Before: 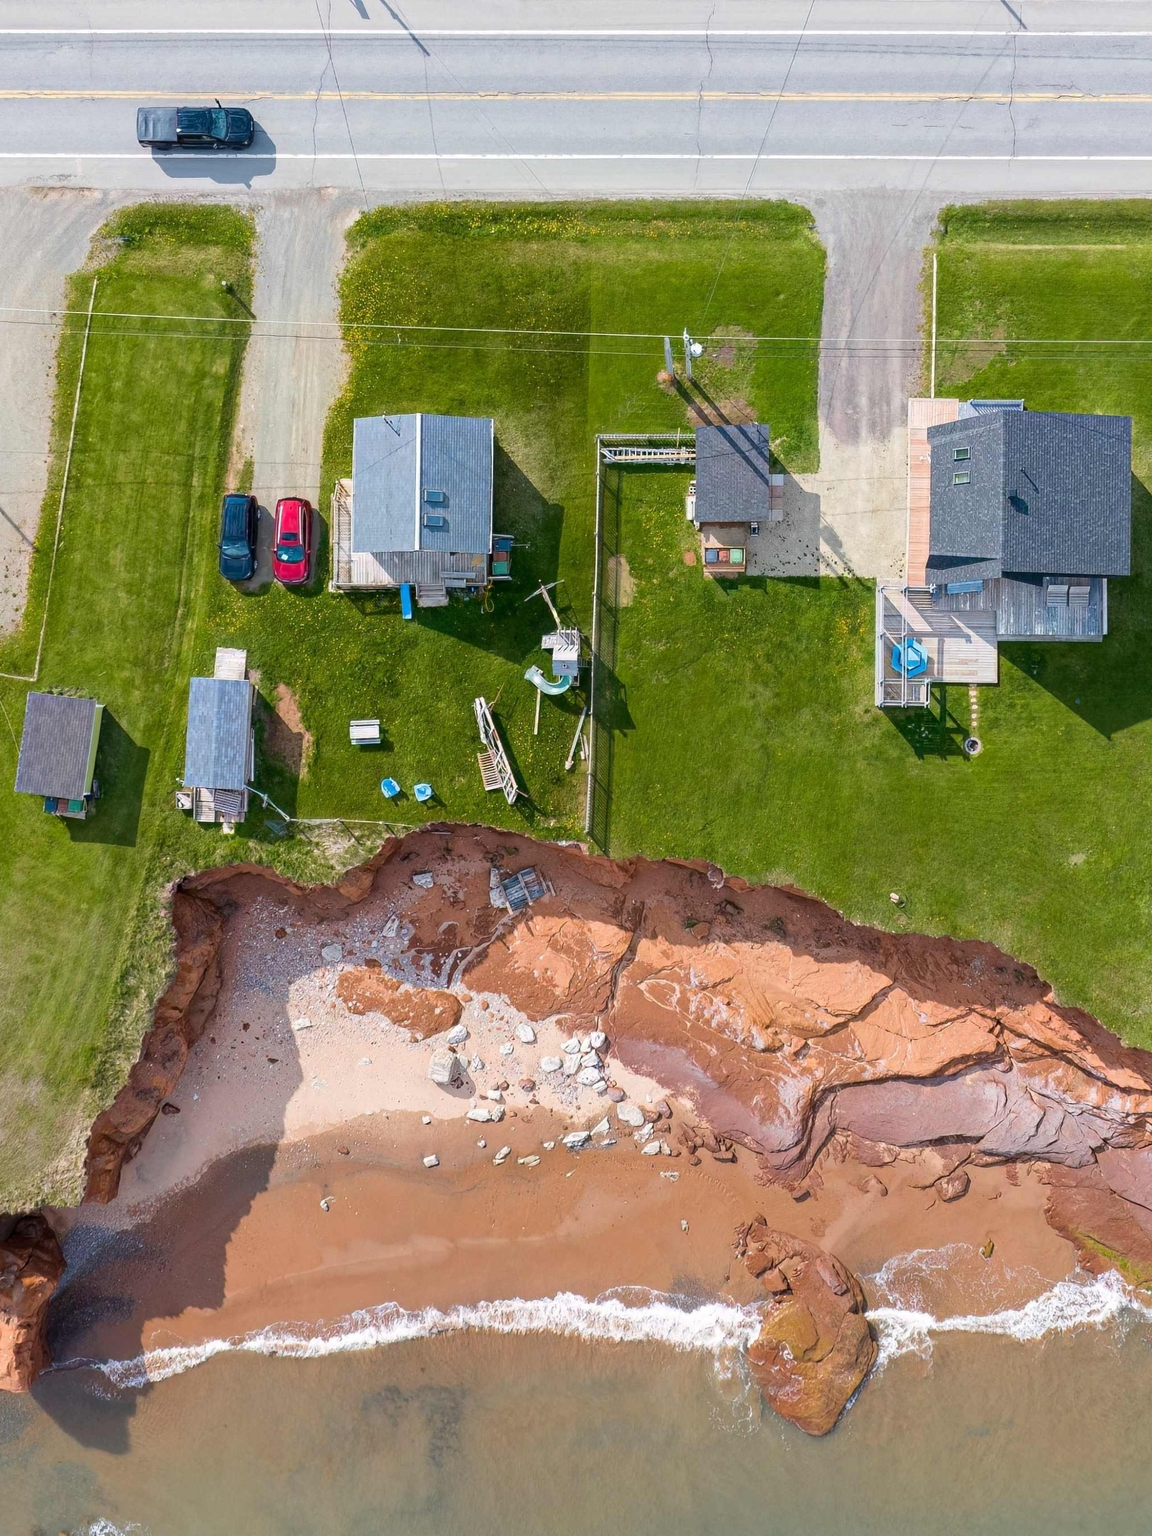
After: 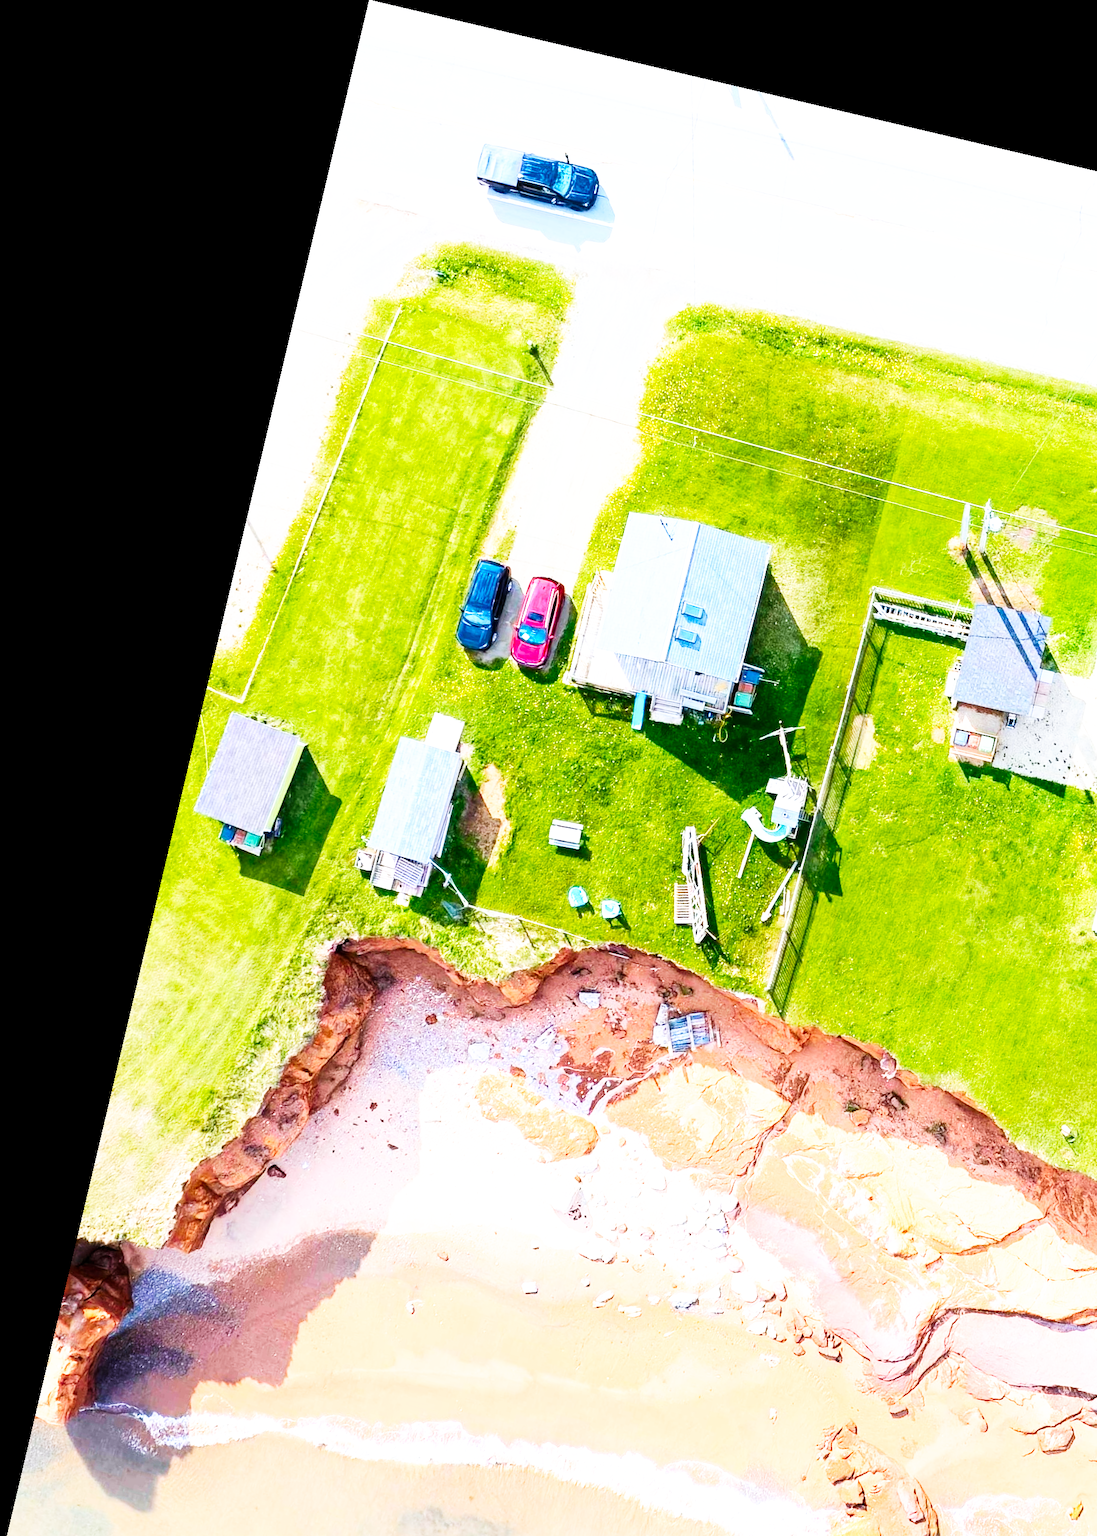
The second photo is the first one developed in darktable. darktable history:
exposure: black level correction 0, exposure 0.7 EV, compensate exposure bias true, compensate highlight preservation false
crop: right 28.885%, bottom 16.626%
white balance: red 0.974, blue 1.044
rotate and perspective: rotation 13.27°, automatic cropping off
contrast brightness saturation: contrast 0.04, saturation 0.16
levels: mode automatic, black 0.023%, white 99.97%, levels [0.062, 0.494, 0.925]
base curve: curves: ch0 [(0, 0) (0.007, 0.004) (0.027, 0.03) (0.046, 0.07) (0.207, 0.54) (0.442, 0.872) (0.673, 0.972) (1, 1)], preserve colors none
shadows and highlights: shadows 0, highlights 40
